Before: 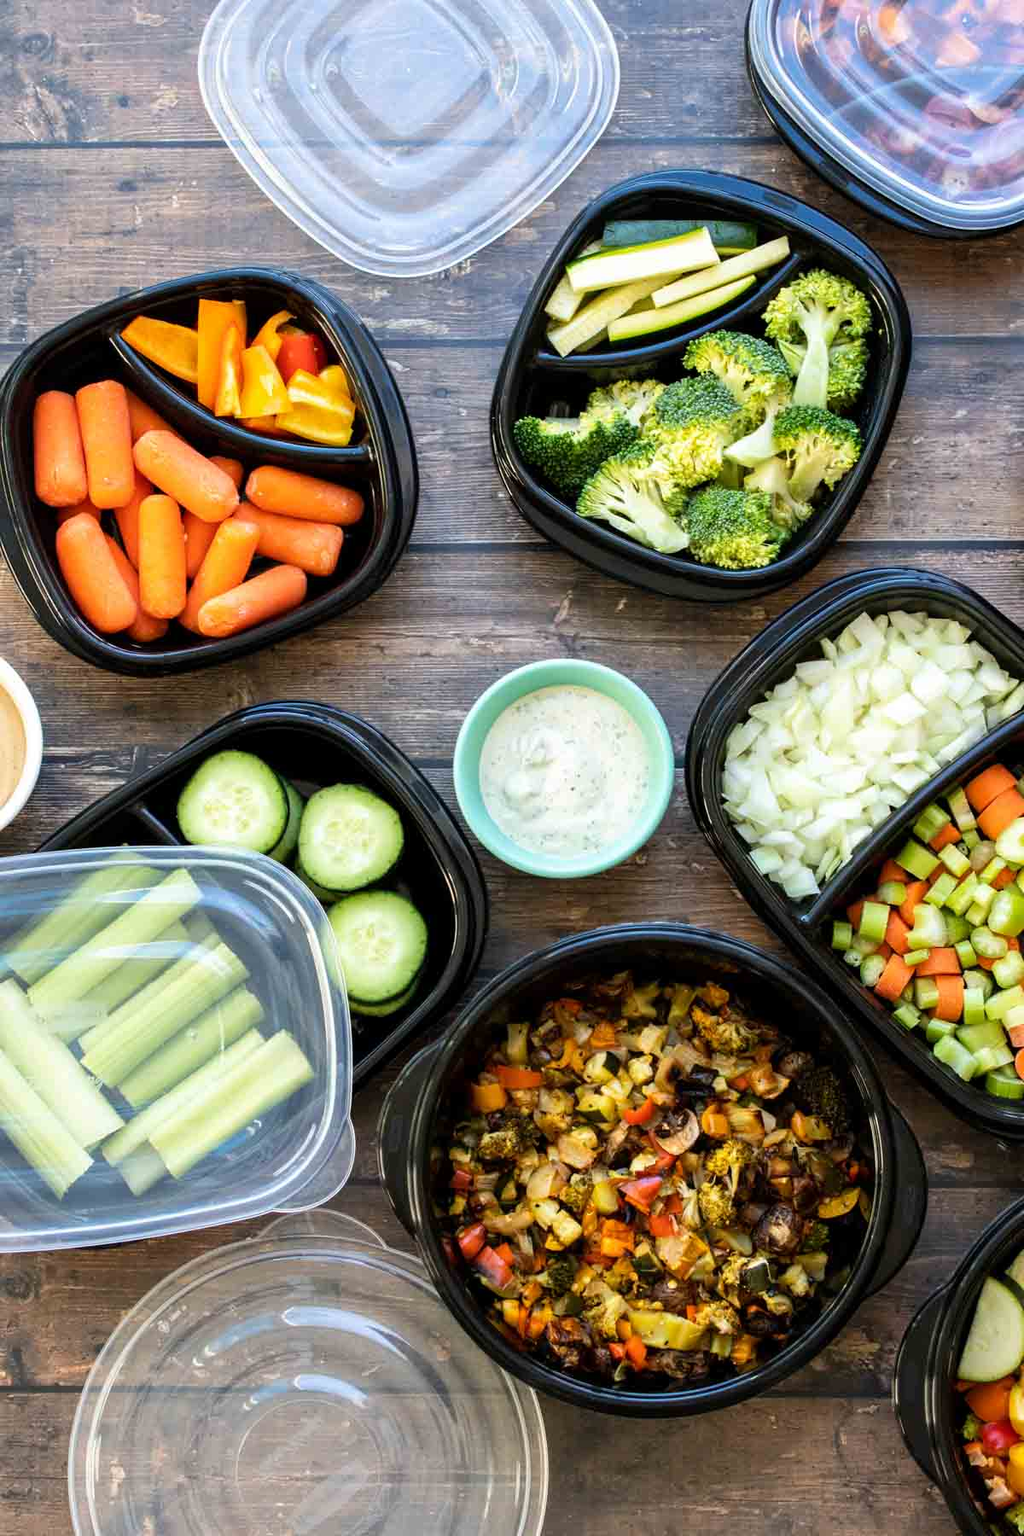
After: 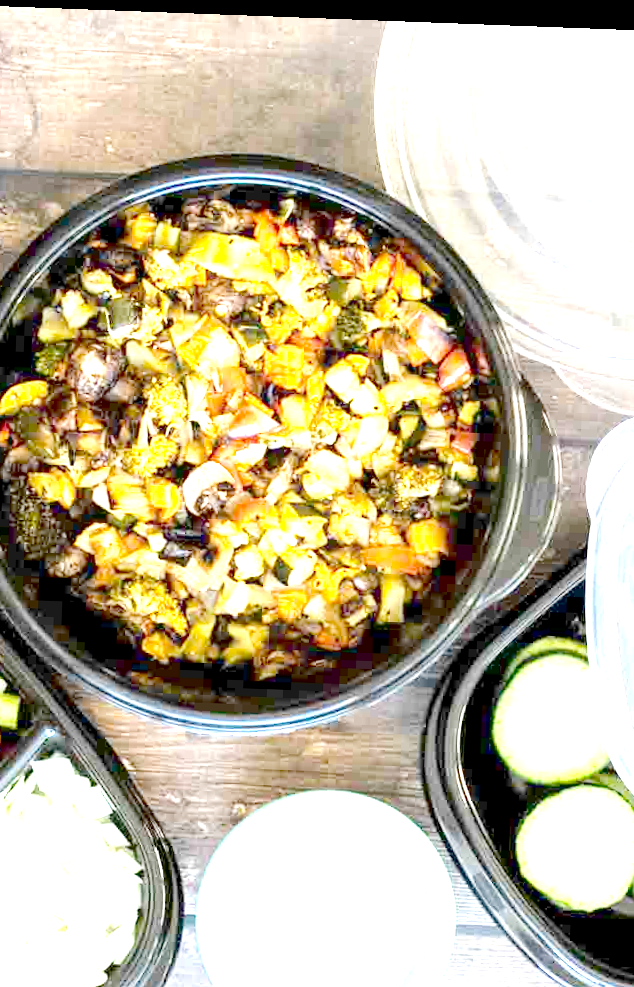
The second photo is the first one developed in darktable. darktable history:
orientation "rotate by 180 degrees": orientation rotate 180°
crop: left 19.556%, right 30.401%, bottom 46.458%
rotate and perspective: rotation 2.17°, automatic cropping off
tone equalizer "contrast tone curve: medium": -8 EV -0.75 EV, -7 EV -0.7 EV, -6 EV -0.6 EV, -5 EV -0.4 EV, -3 EV 0.4 EV, -2 EV 0.6 EV, -1 EV 0.7 EV, +0 EV 0.75 EV, edges refinement/feathering 500, mask exposure compensation -1.57 EV, preserve details no
exposure: exposure 0.493 EV
